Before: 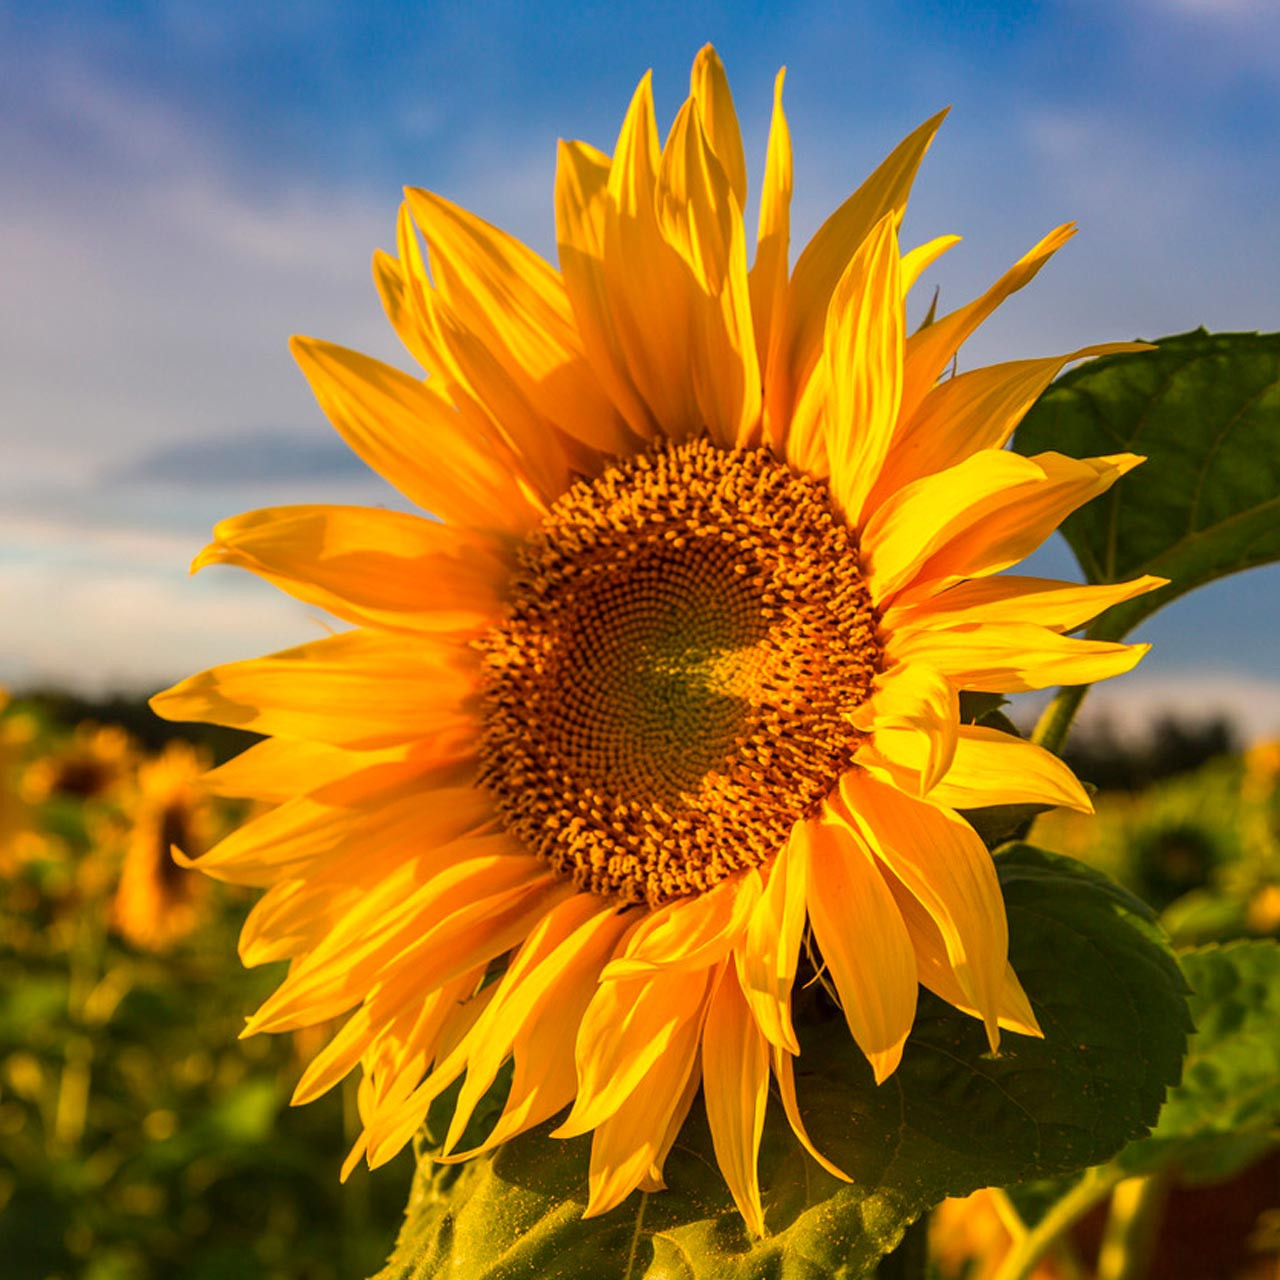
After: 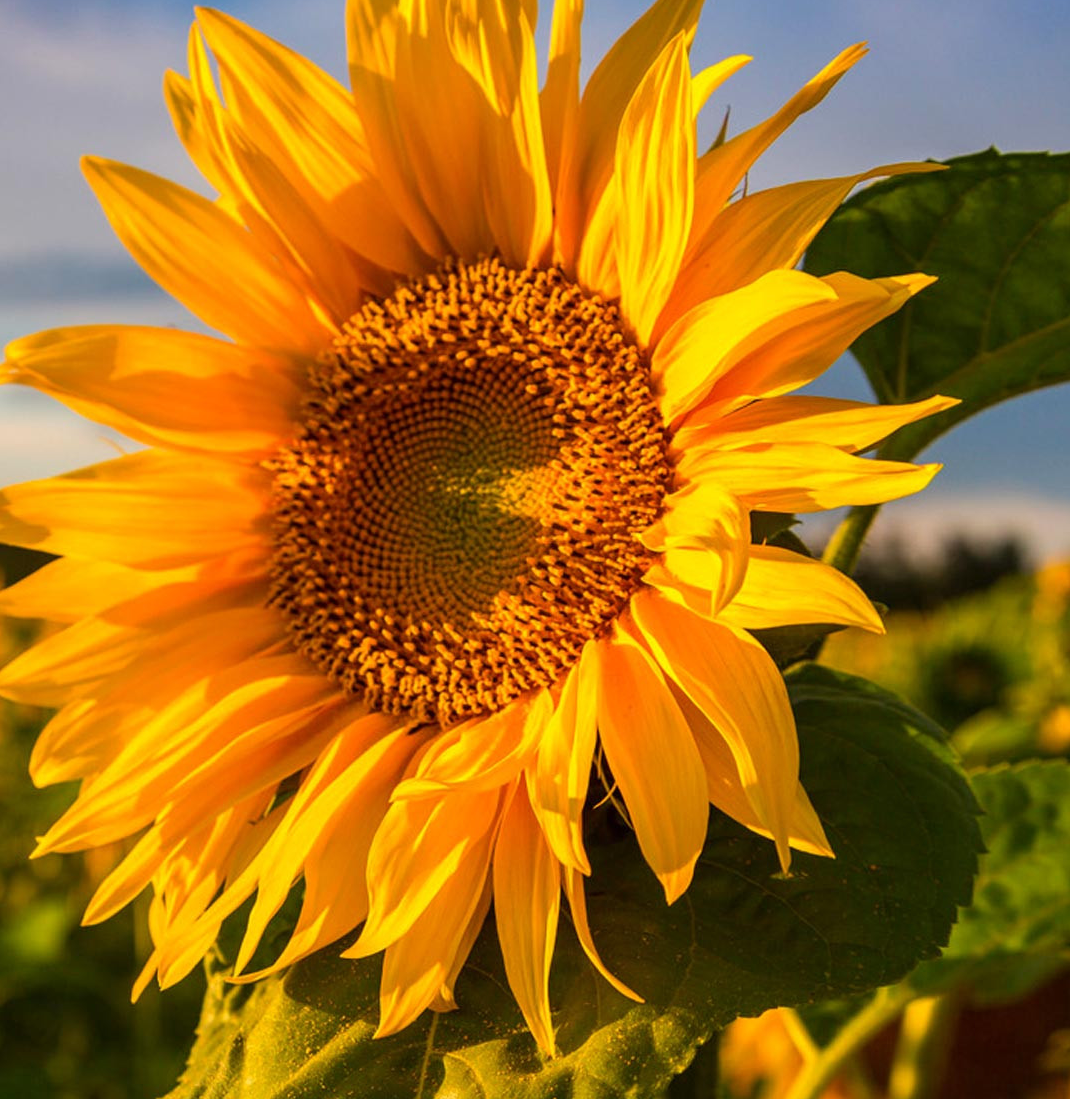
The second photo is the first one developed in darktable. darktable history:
crop: left 16.353%, top 14.111%
